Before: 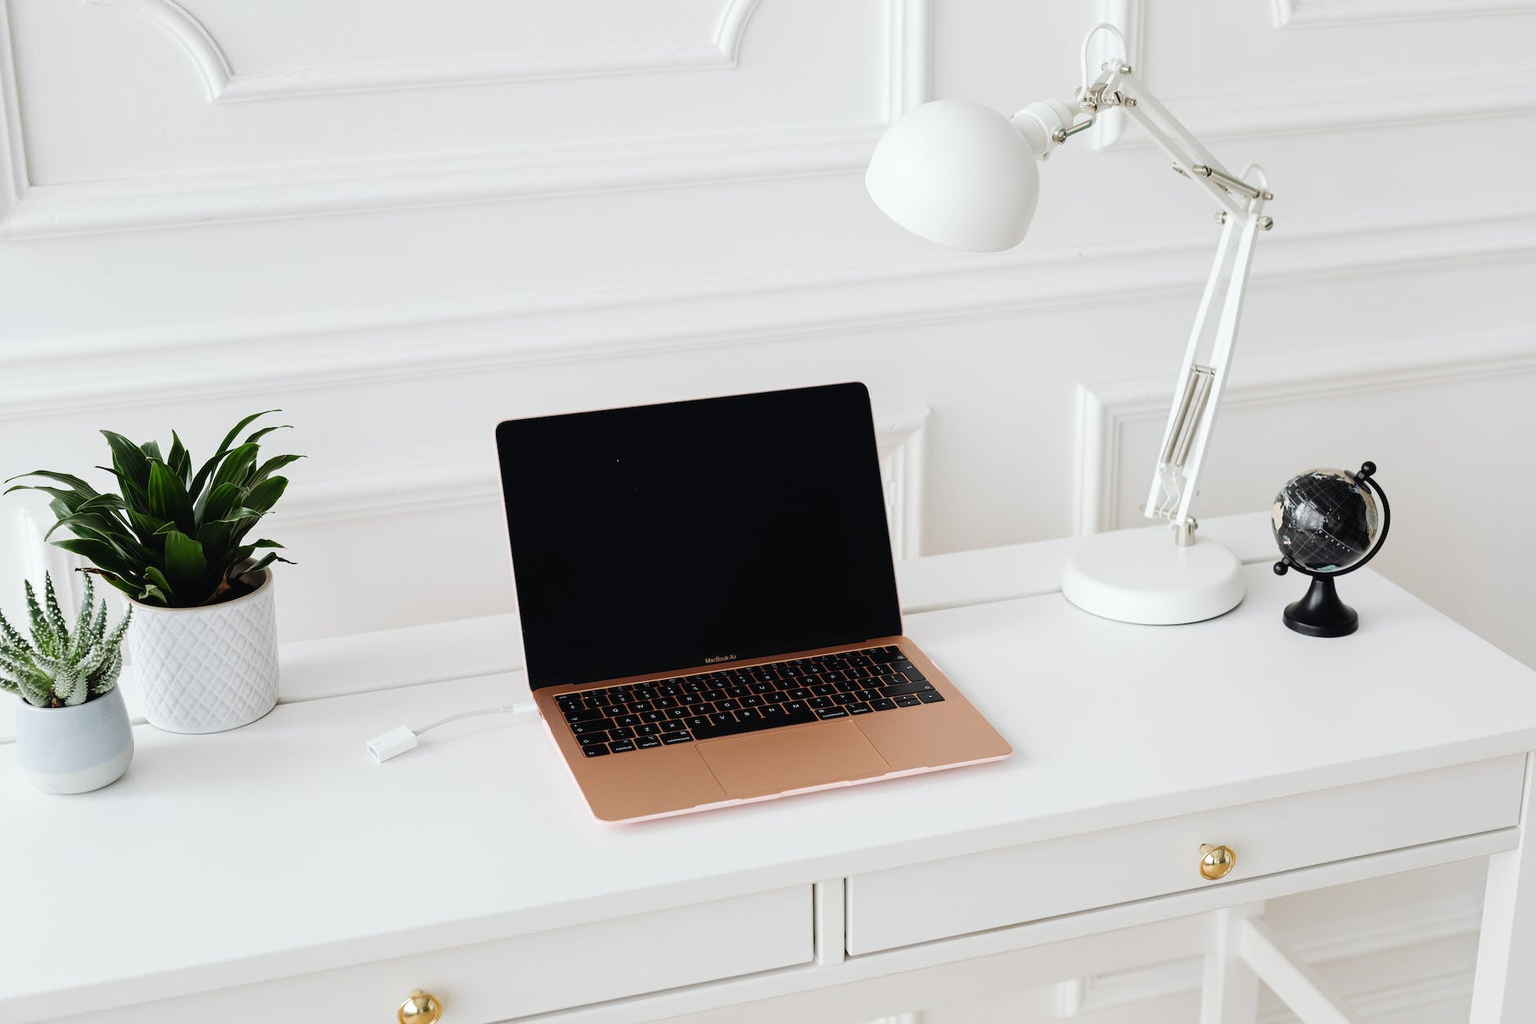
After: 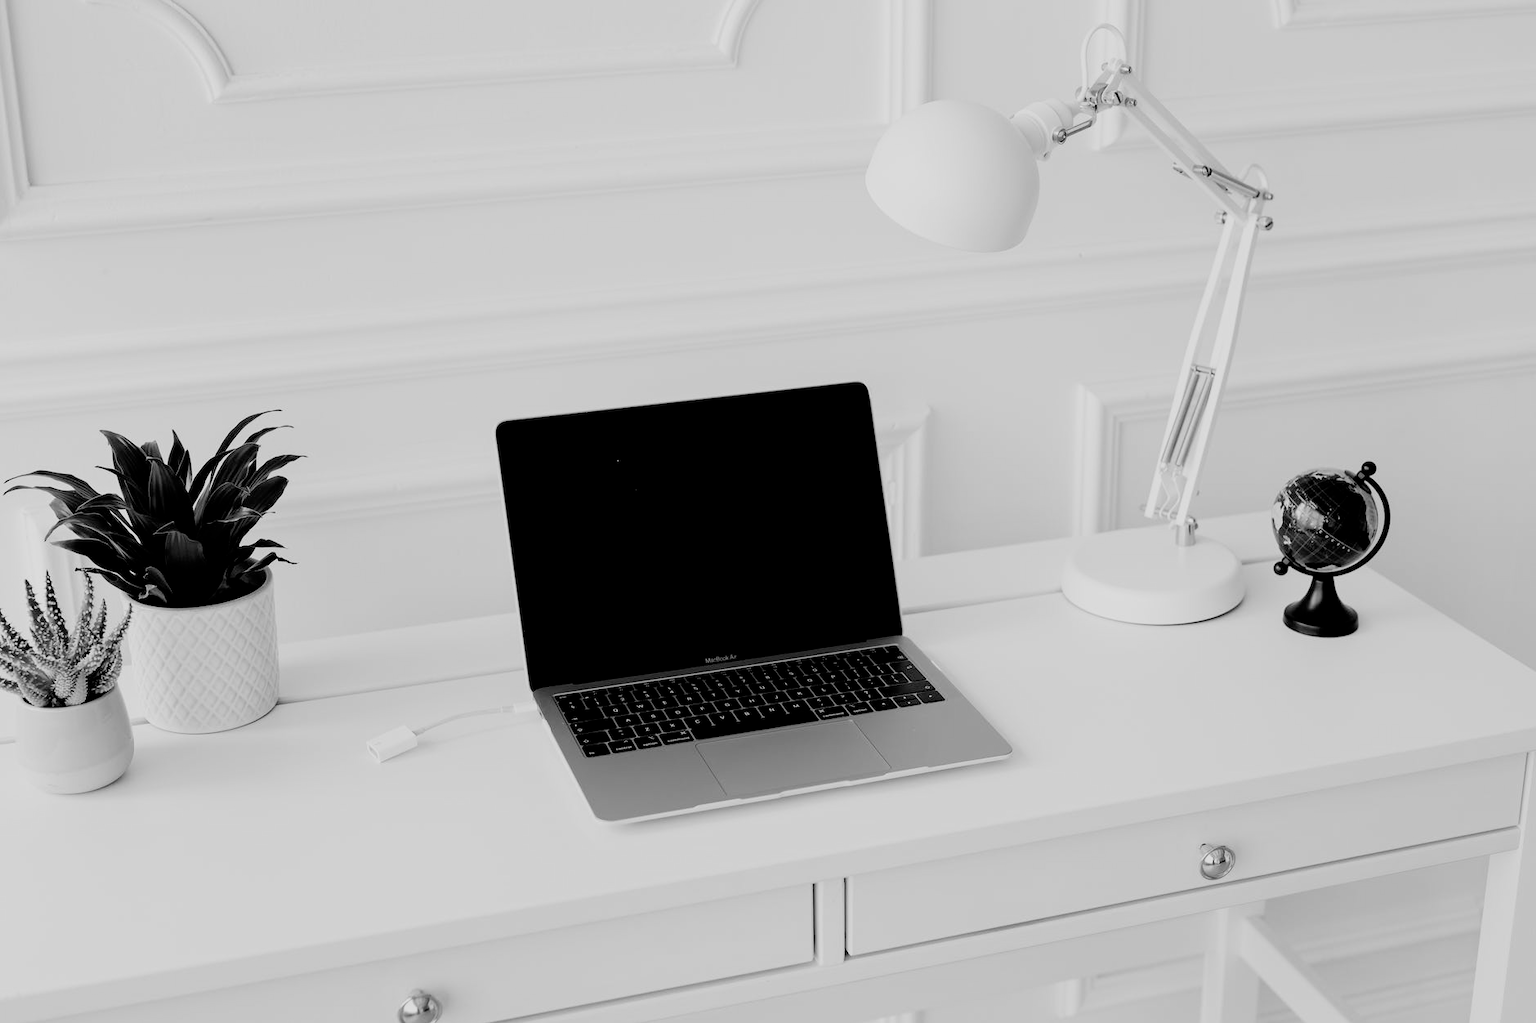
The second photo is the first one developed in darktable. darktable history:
filmic rgb: black relative exposure -7.72 EV, white relative exposure 4.44 EV, target black luminance 0%, hardness 3.75, latitude 50.69%, contrast 1.07, highlights saturation mix 9.7%, shadows ↔ highlights balance -0.255%
color calibration: output gray [0.267, 0.423, 0.267, 0], illuminant as shot in camera, x 0.358, y 0.373, temperature 4628.91 K
